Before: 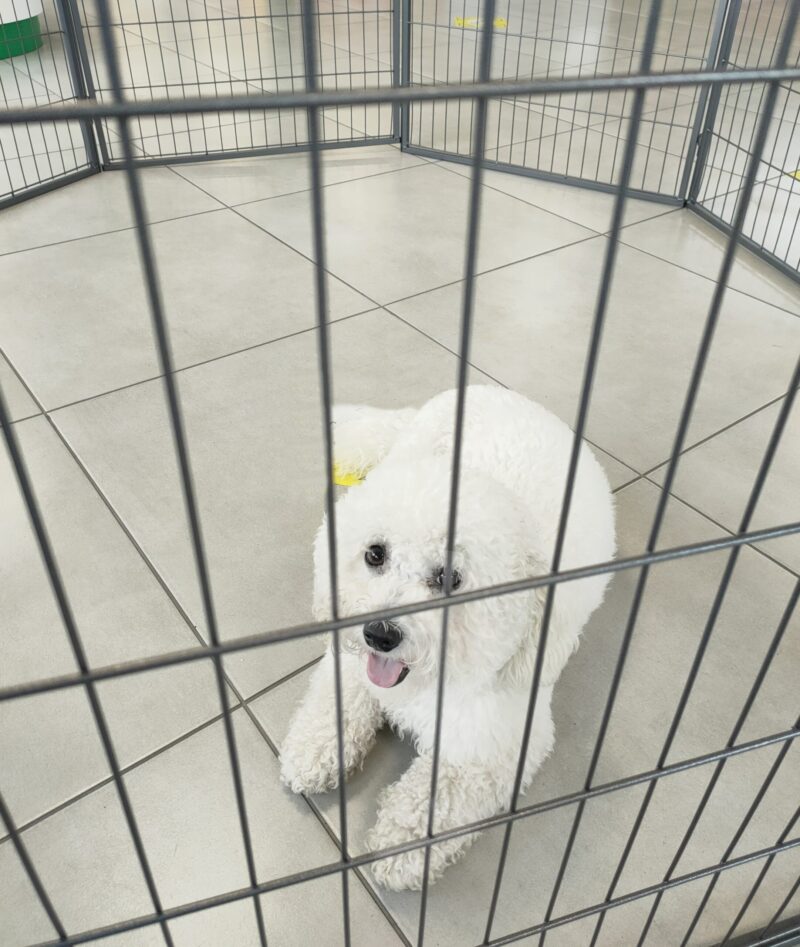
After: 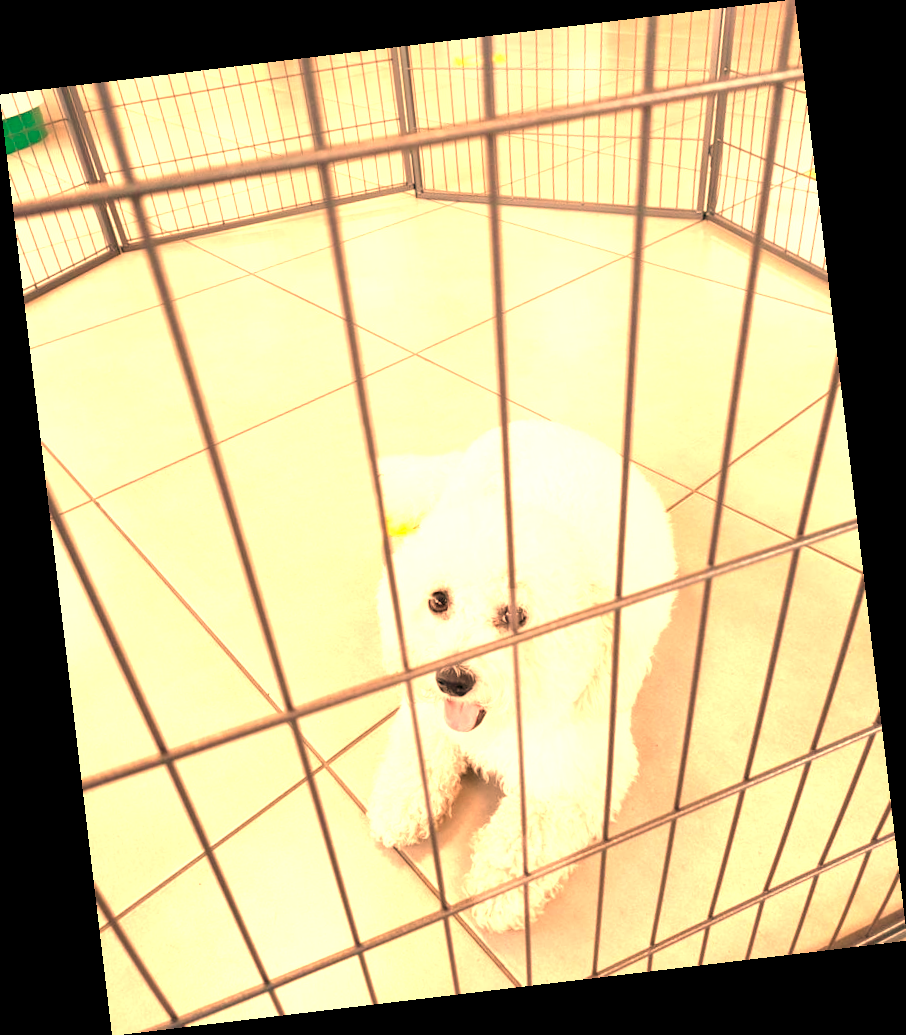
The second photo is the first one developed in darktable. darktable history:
exposure: black level correction 0.001, exposure 1 EV, compensate highlight preservation false
color calibration: illuminant as shot in camera, x 0.378, y 0.381, temperature 4093.13 K, saturation algorithm version 1 (2020)
rotate and perspective: rotation -6.83°, automatic cropping off
white balance: red 1.467, blue 0.684
